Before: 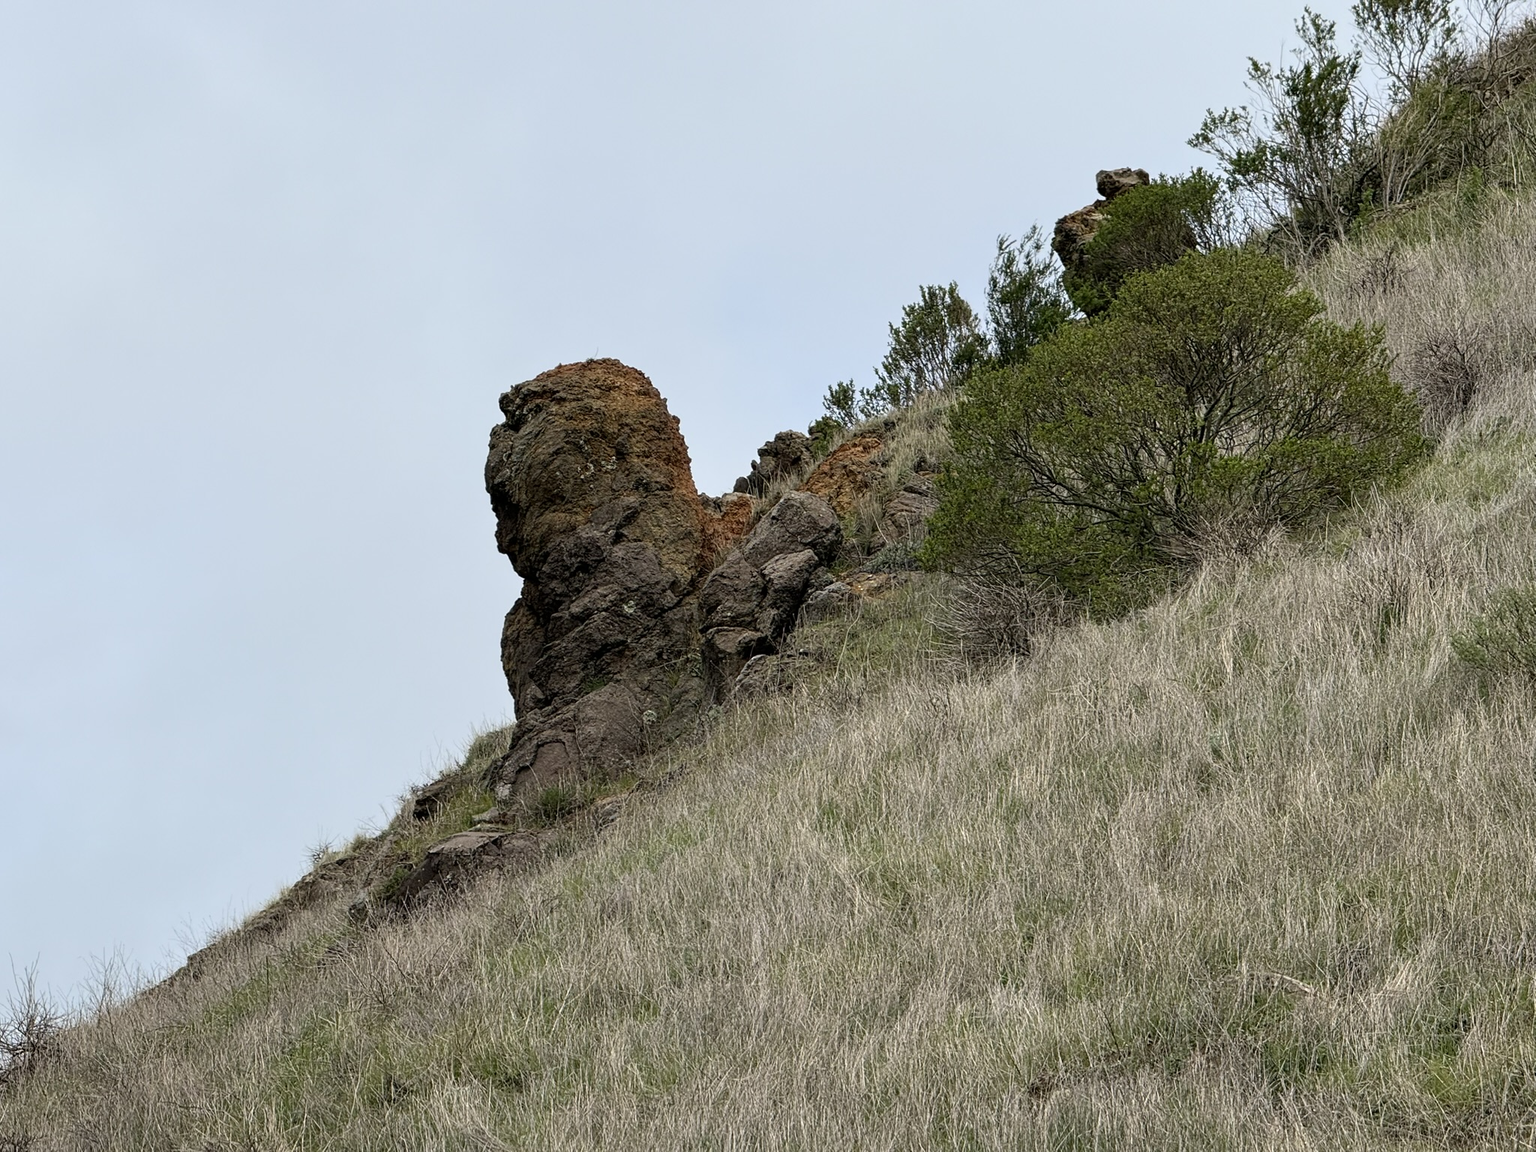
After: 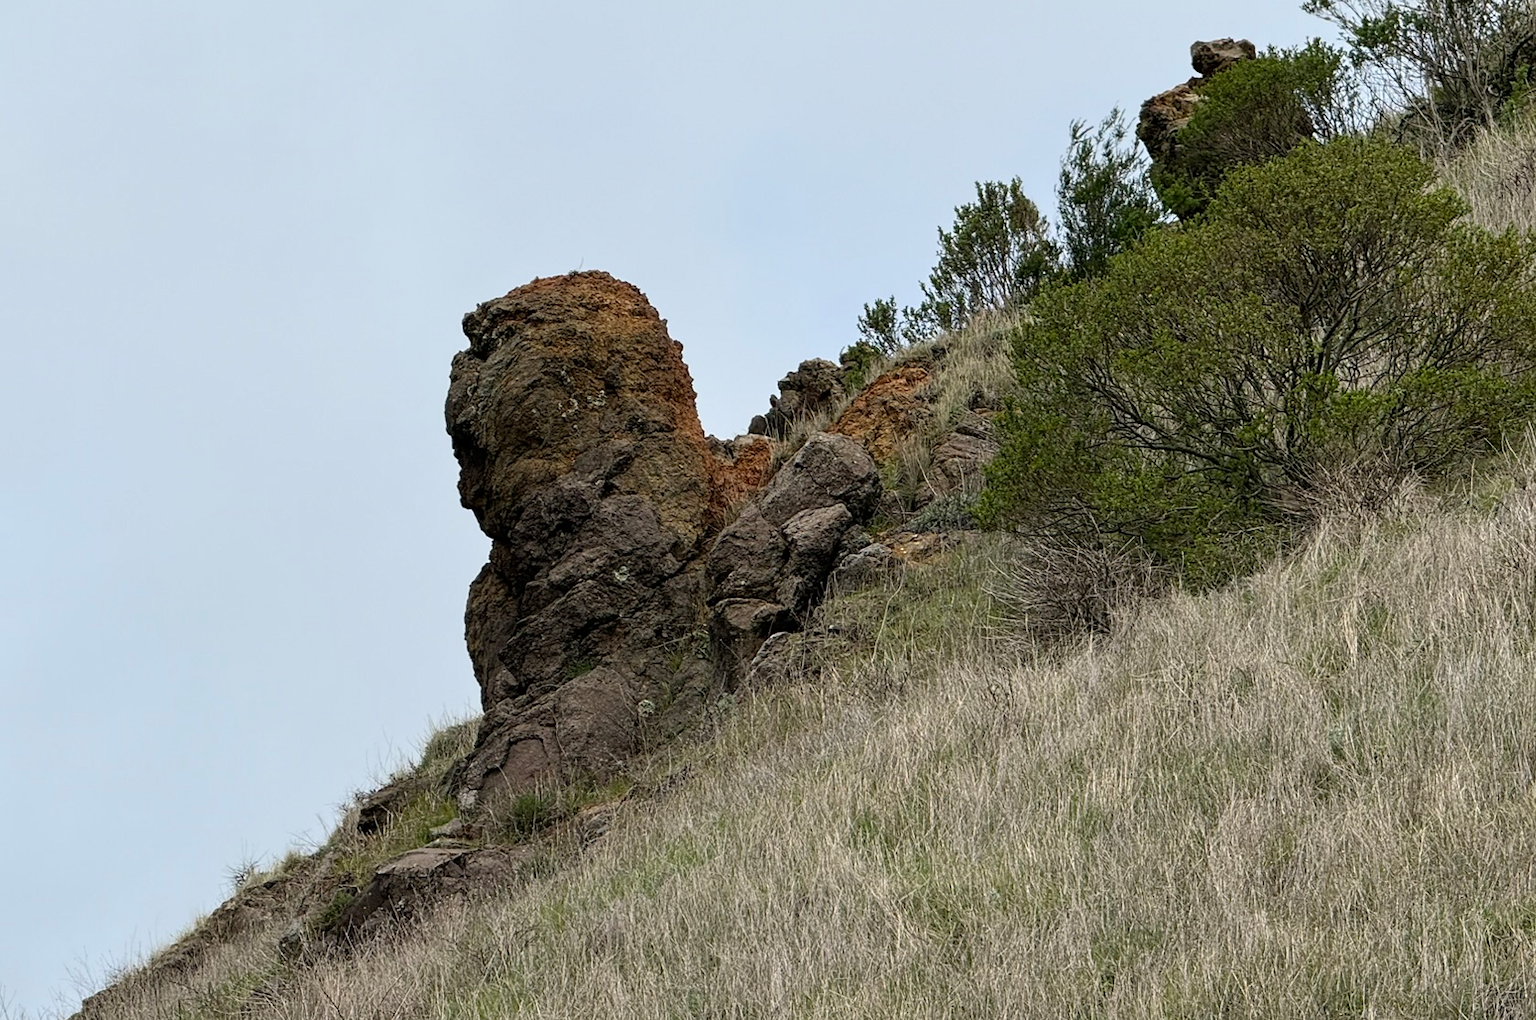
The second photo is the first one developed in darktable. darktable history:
crop: left 7.854%, top 11.911%, right 10.139%, bottom 15.409%
